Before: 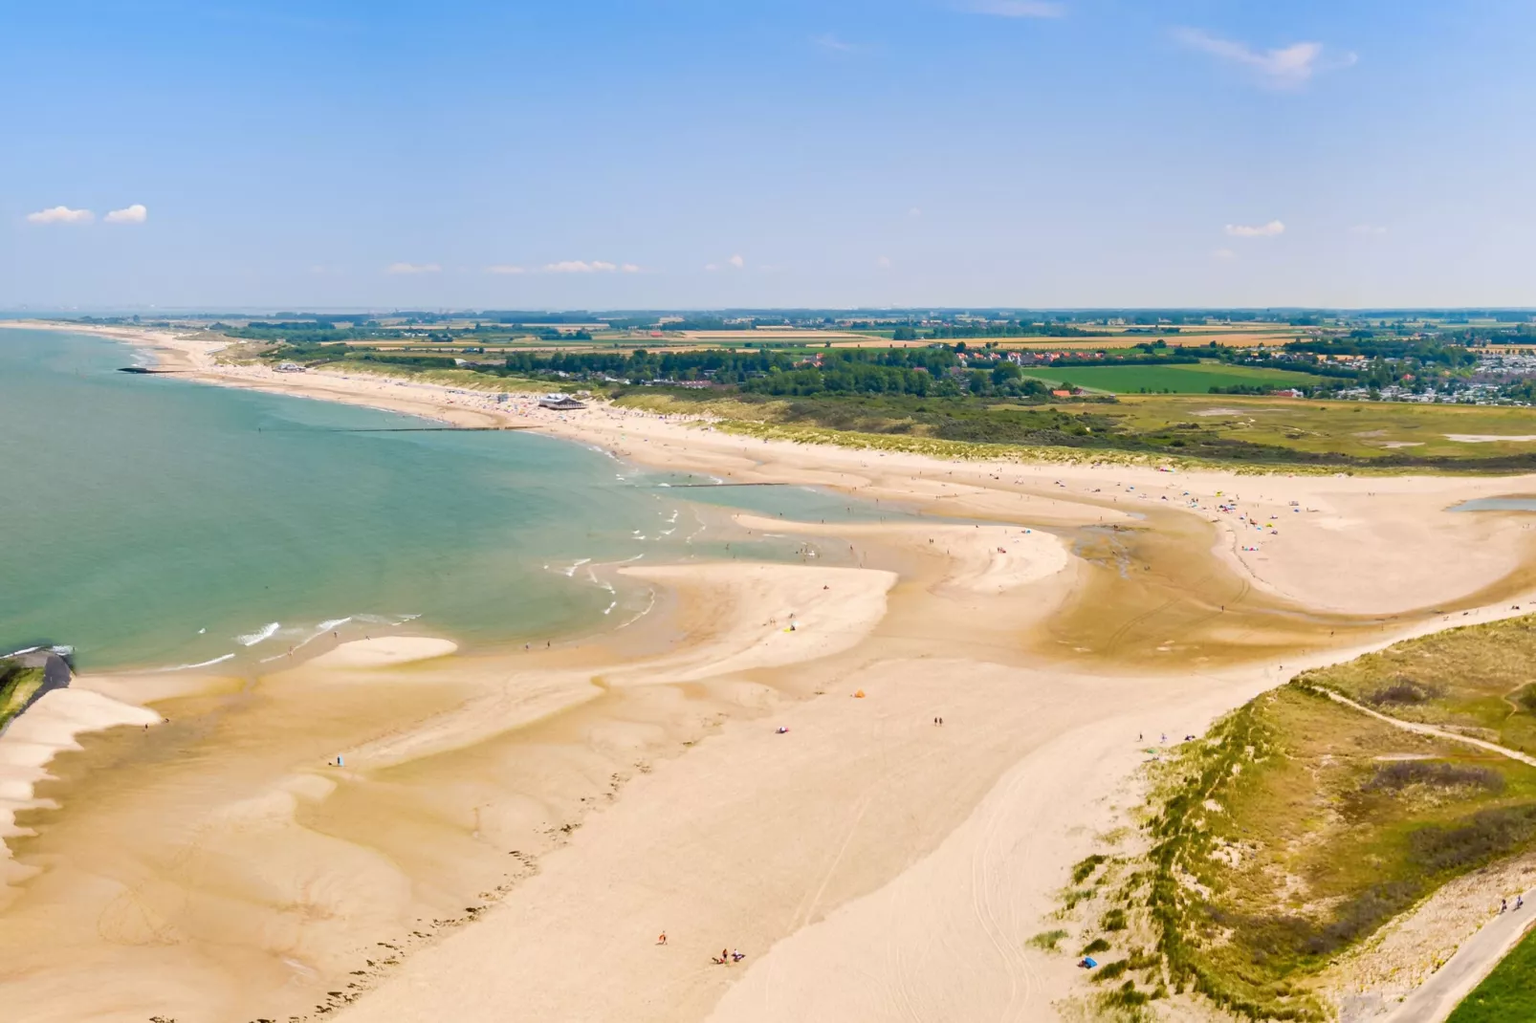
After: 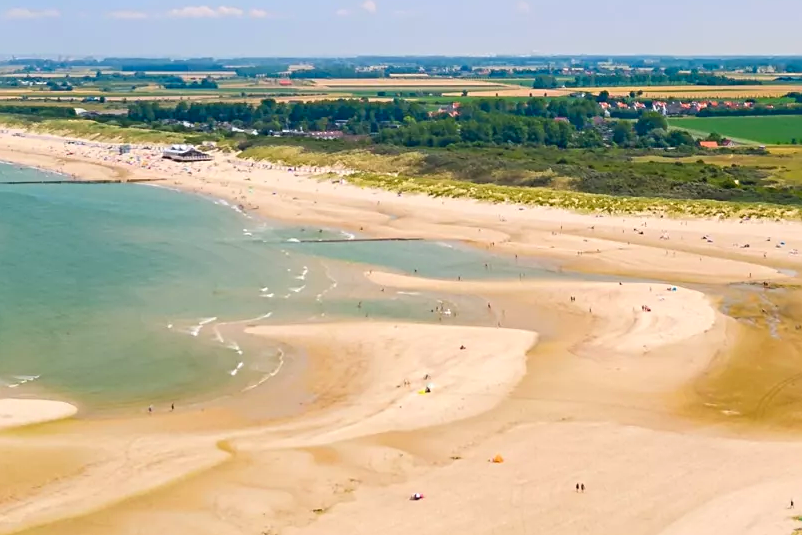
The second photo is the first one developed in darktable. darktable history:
sharpen: radius 2.529, amount 0.323
crop: left 25%, top 25%, right 25%, bottom 25%
contrast brightness saturation: contrast 0.08, saturation 0.2
